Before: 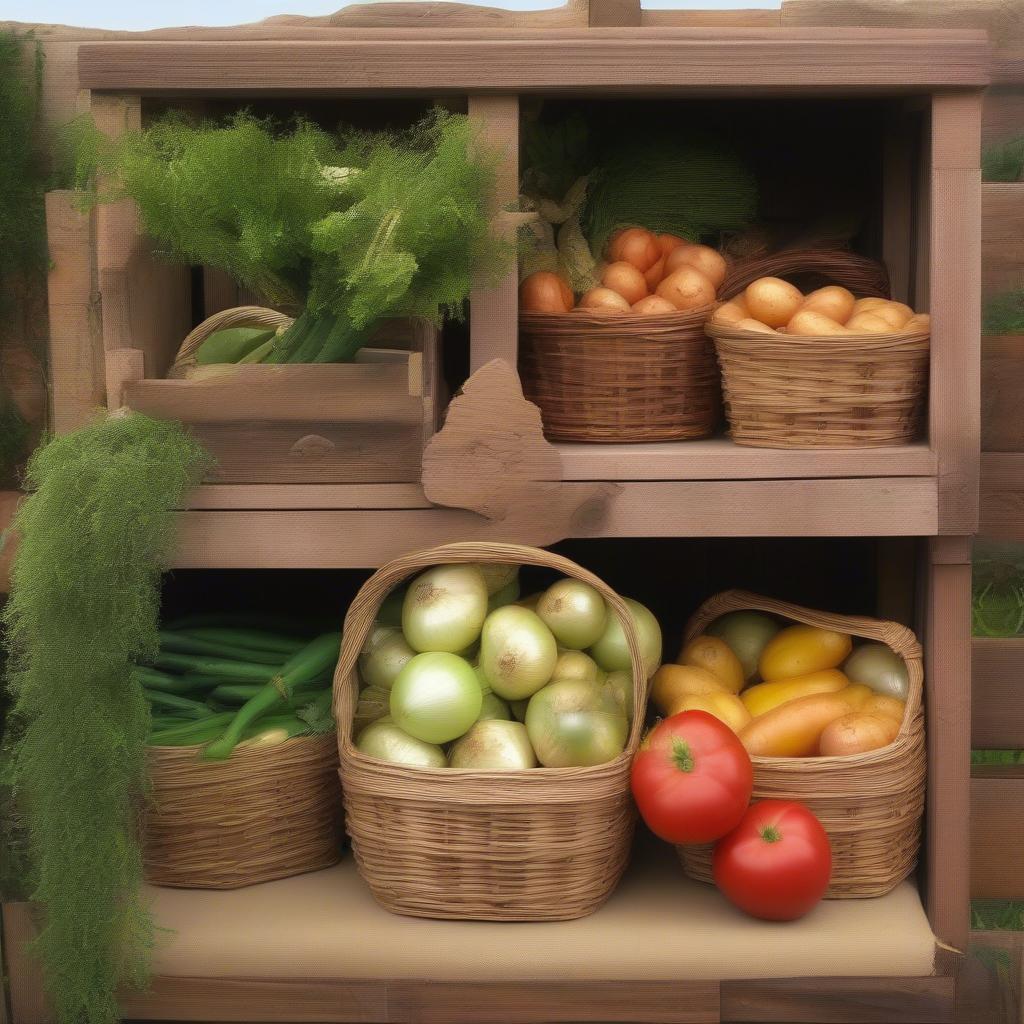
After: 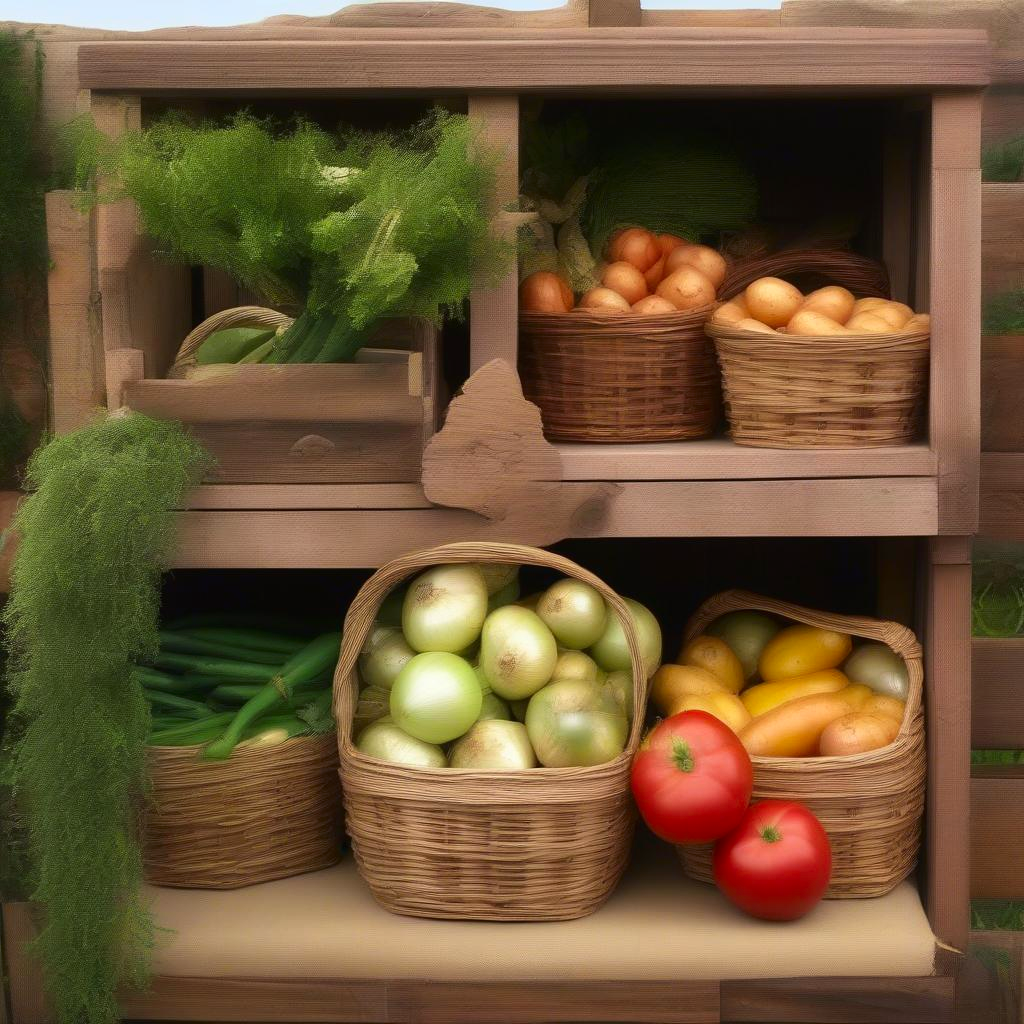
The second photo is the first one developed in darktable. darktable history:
contrast brightness saturation: contrast 0.148, brightness -0.01, saturation 0.099
